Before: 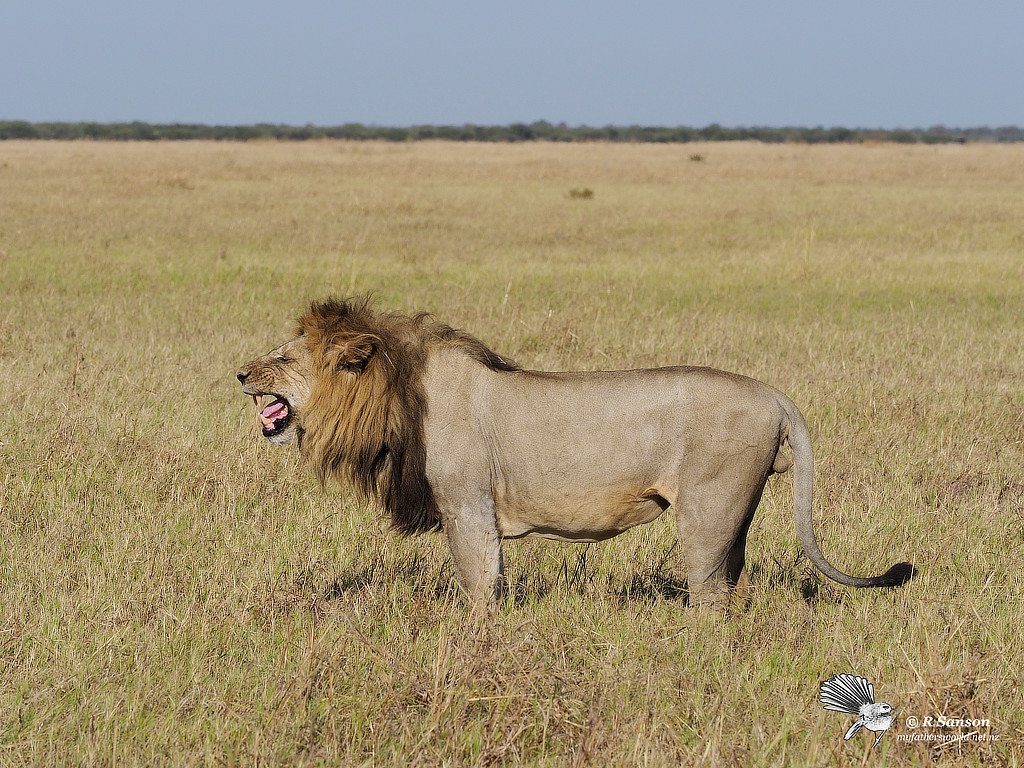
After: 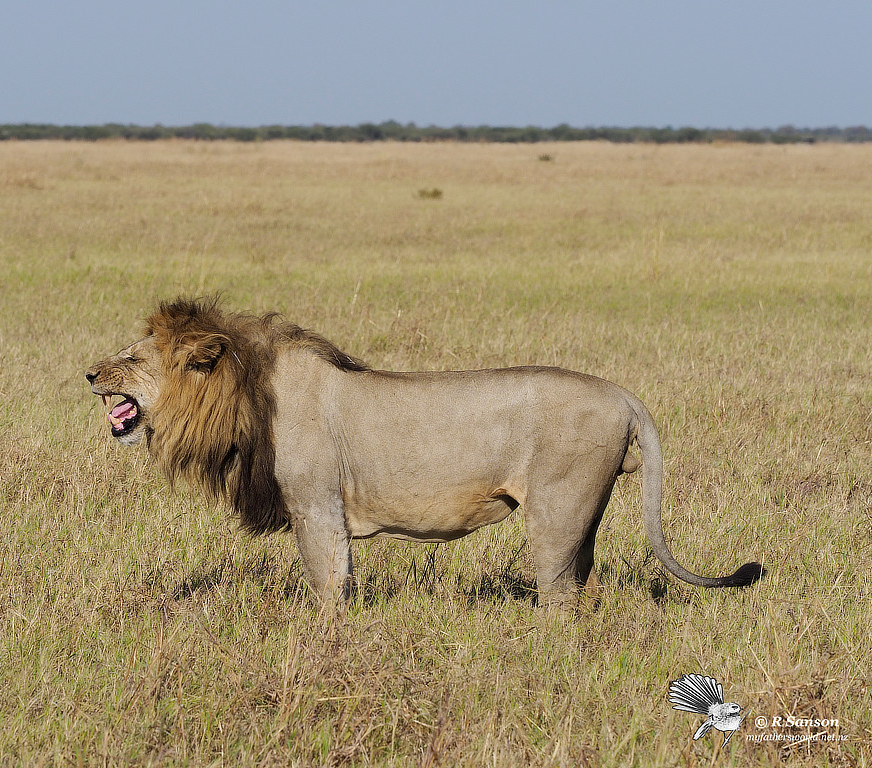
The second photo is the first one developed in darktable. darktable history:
crop and rotate: left 14.792%
